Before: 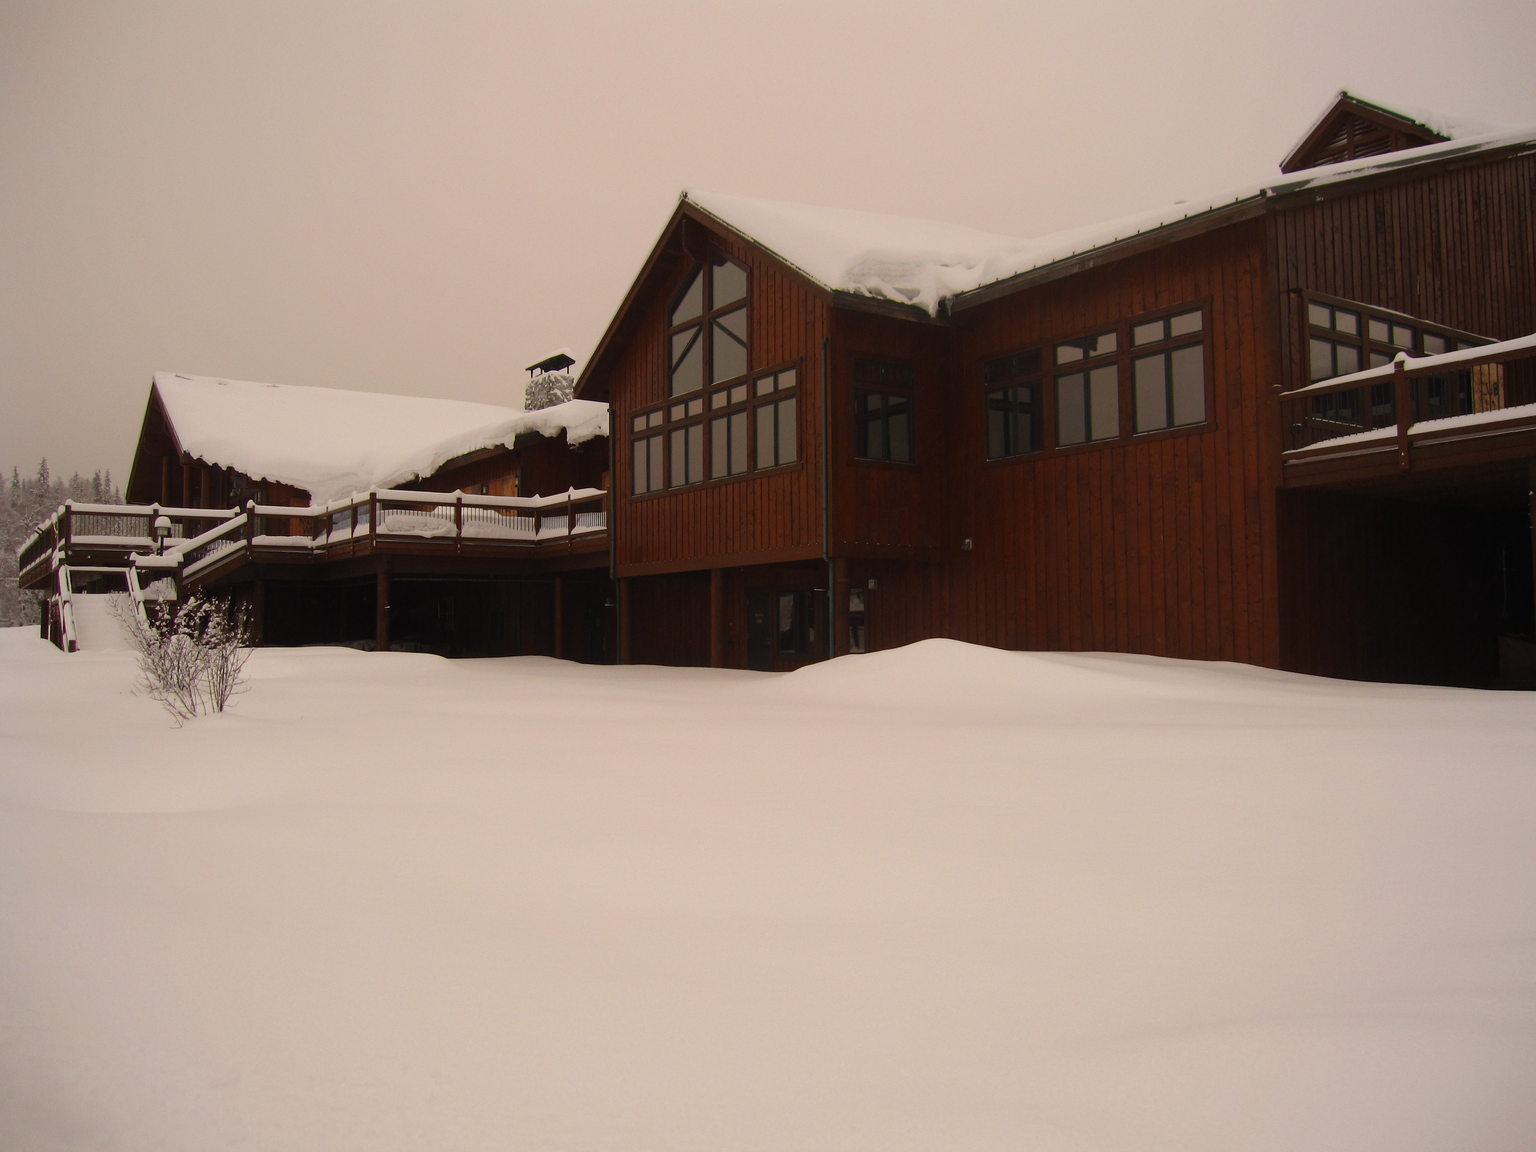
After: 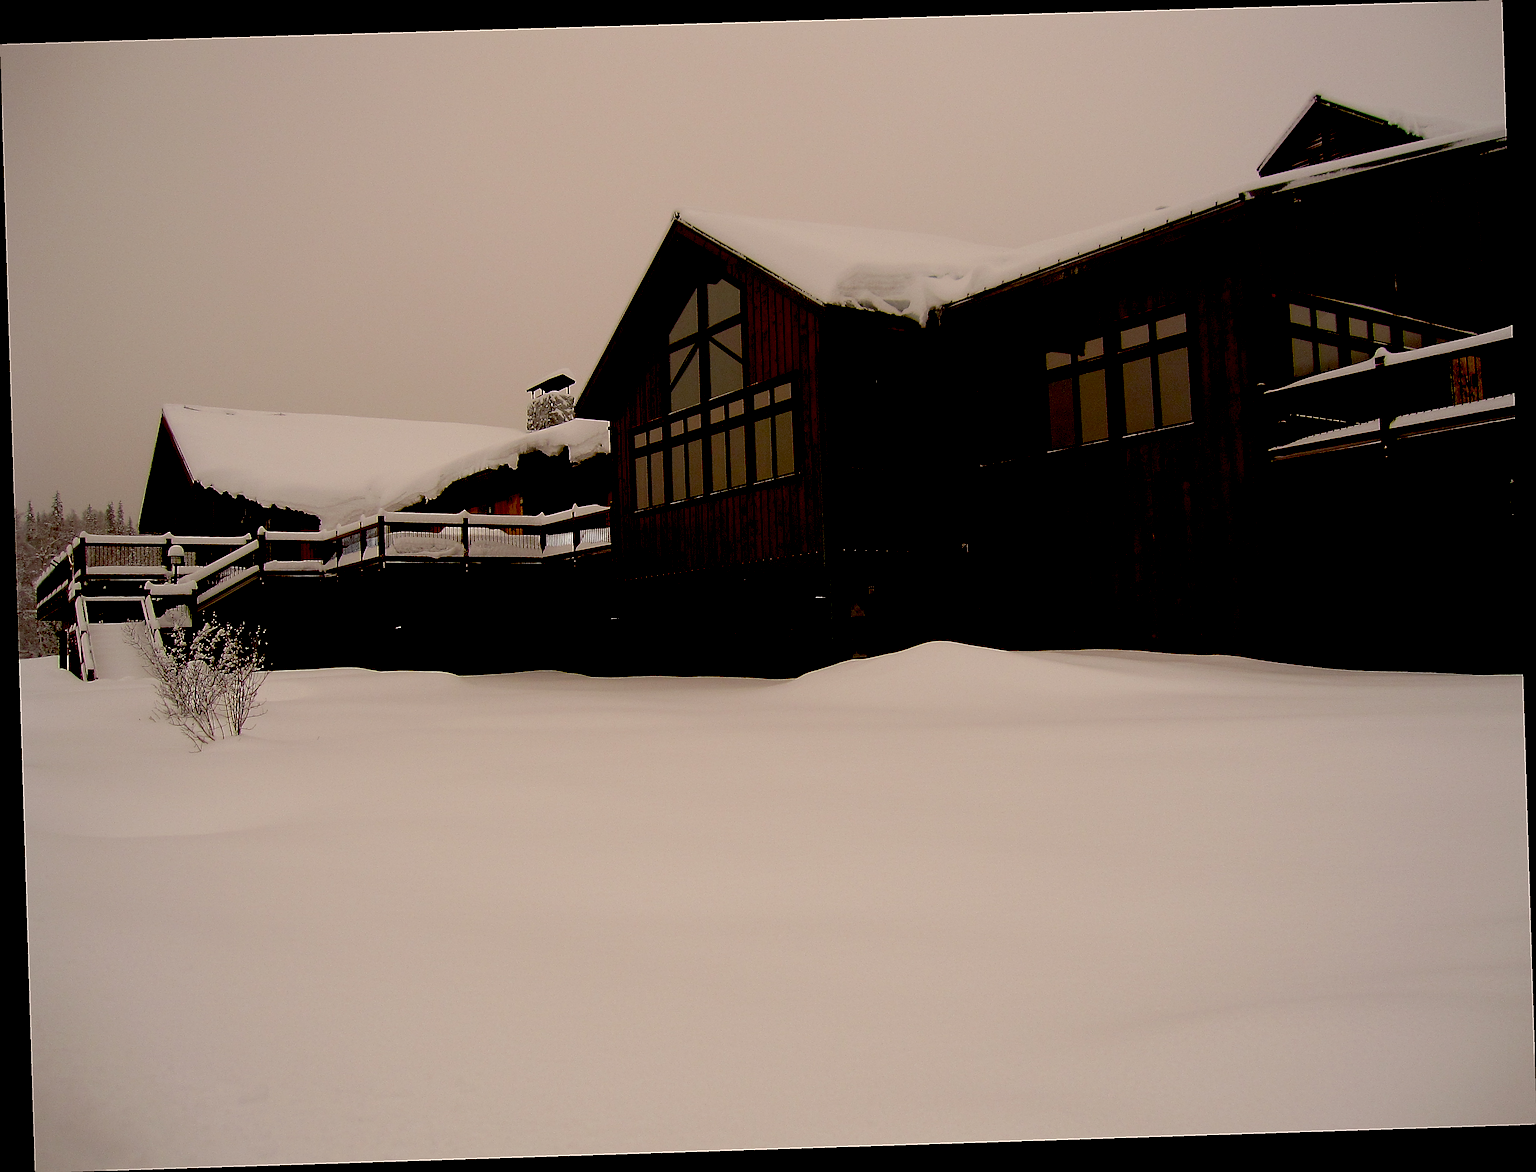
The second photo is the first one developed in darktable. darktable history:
exposure: black level correction 0.046, exposure -0.228 EV, compensate highlight preservation false
sharpen: radius 1.685, amount 1.294
rotate and perspective: rotation -1.77°, lens shift (horizontal) 0.004, automatic cropping off
